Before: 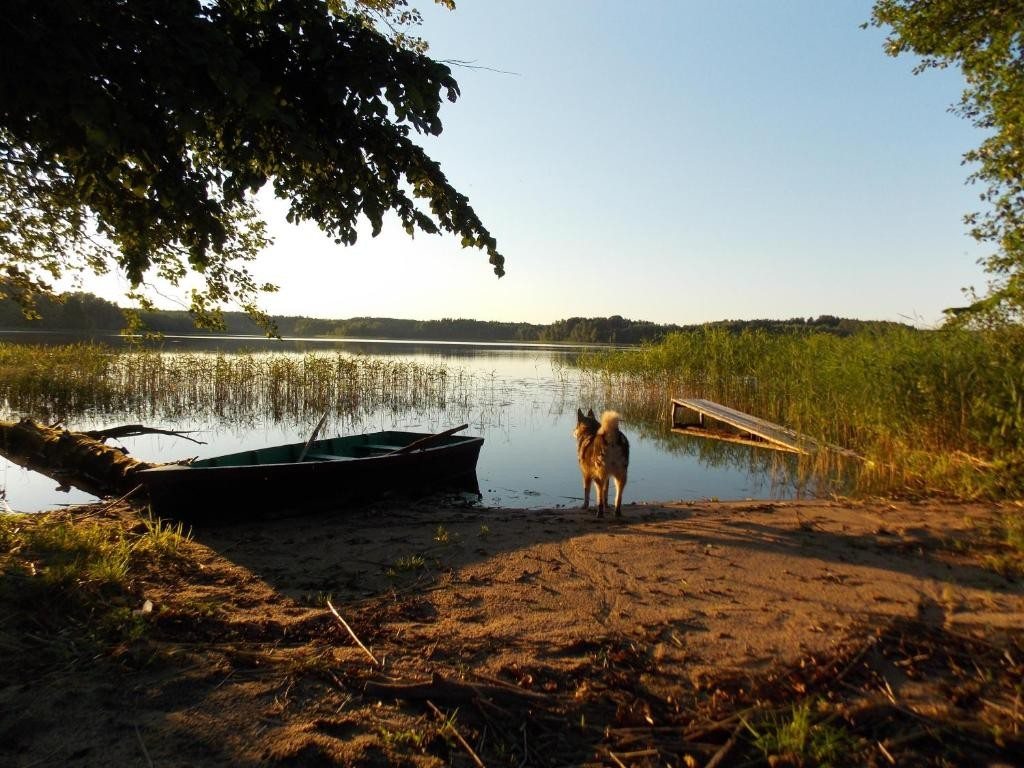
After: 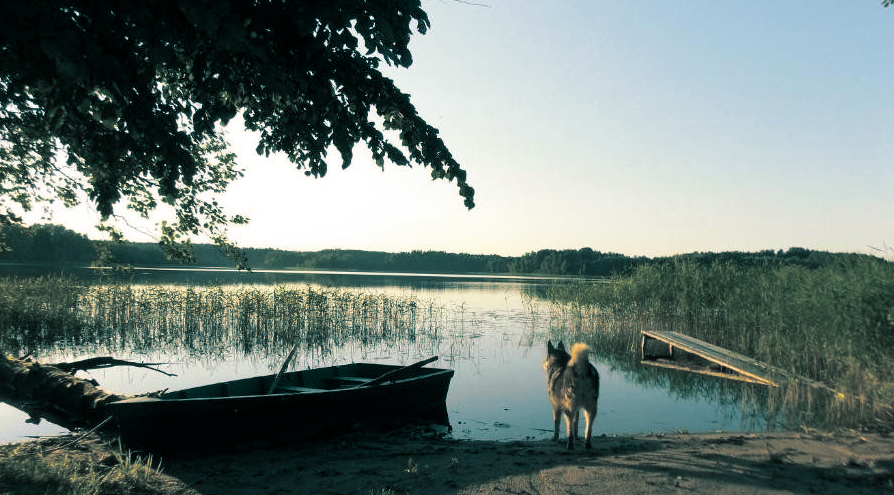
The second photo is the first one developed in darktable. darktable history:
crop: left 3.015%, top 8.969%, right 9.647%, bottom 26.457%
split-toning: shadows › hue 186.43°, highlights › hue 49.29°, compress 30.29%
